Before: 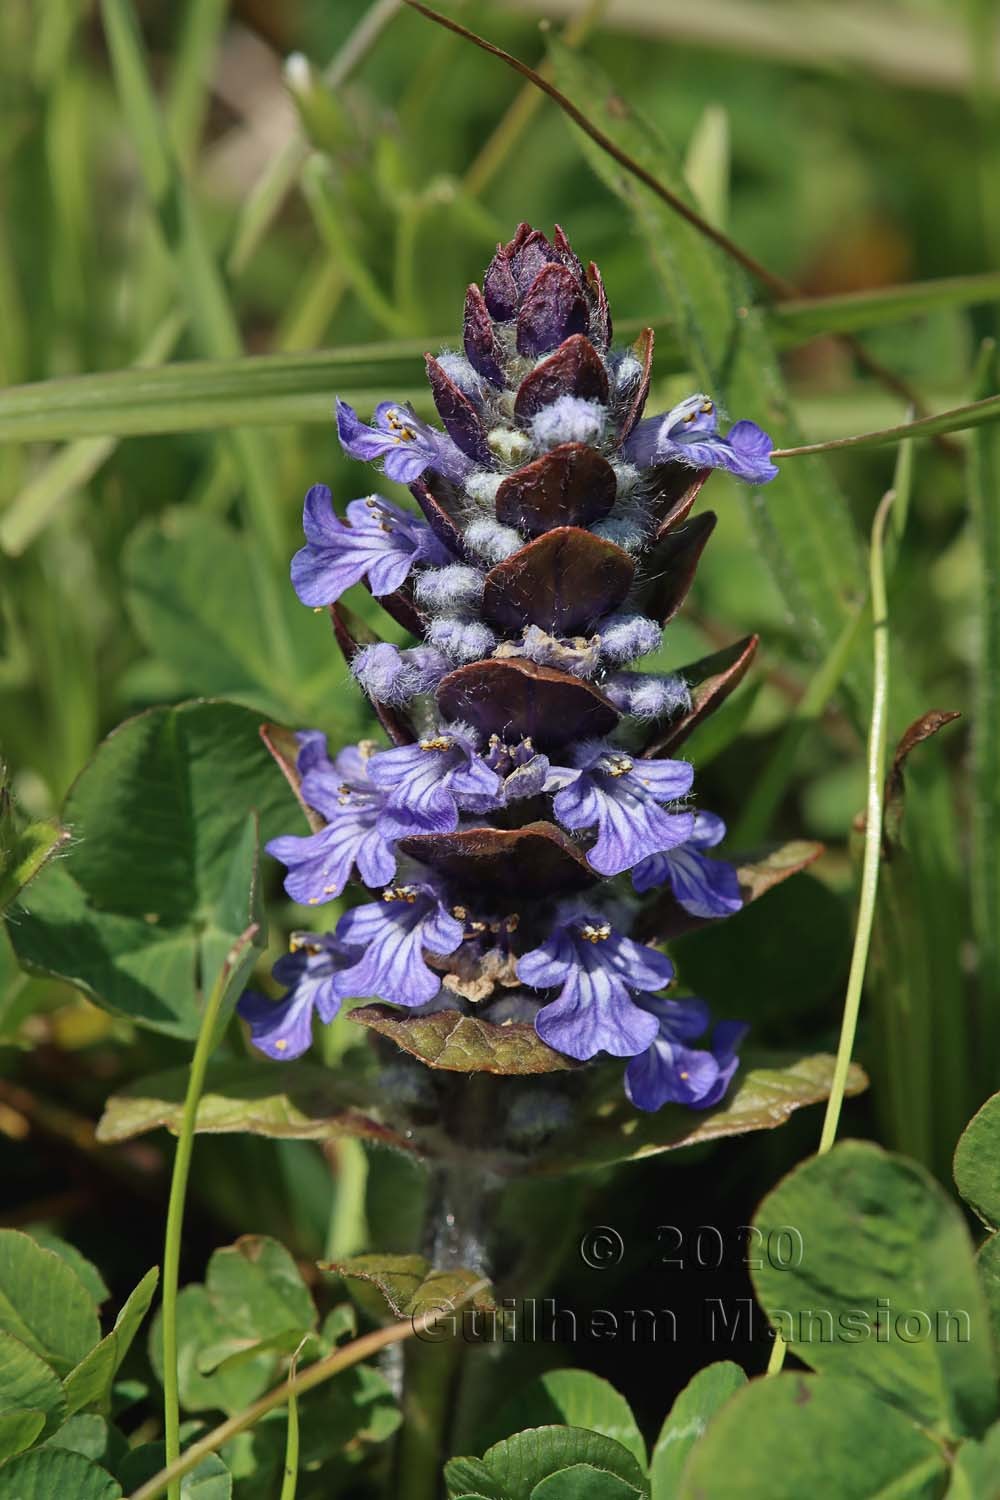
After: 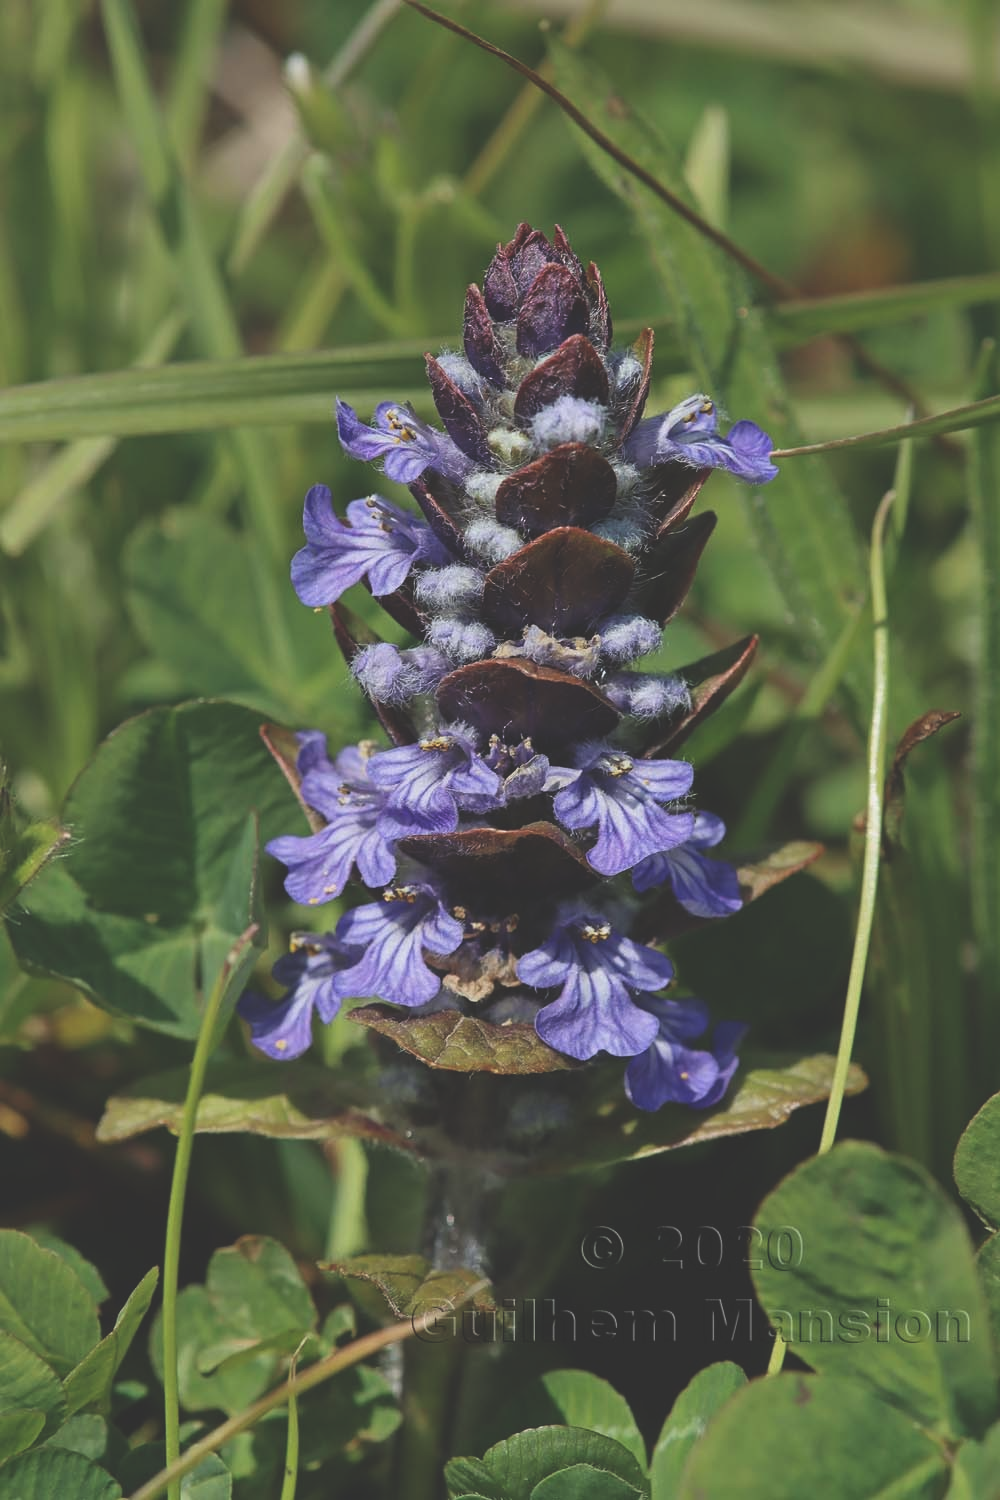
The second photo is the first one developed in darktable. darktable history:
tone equalizer: on, module defaults
shadows and highlights: shadows -10, white point adjustment 1.5, highlights 10
exposure: black level correction -0.036, exposure -0.497 EV, compensate highlight preservation false
levels: levels [0, 0.474, 0.947]
